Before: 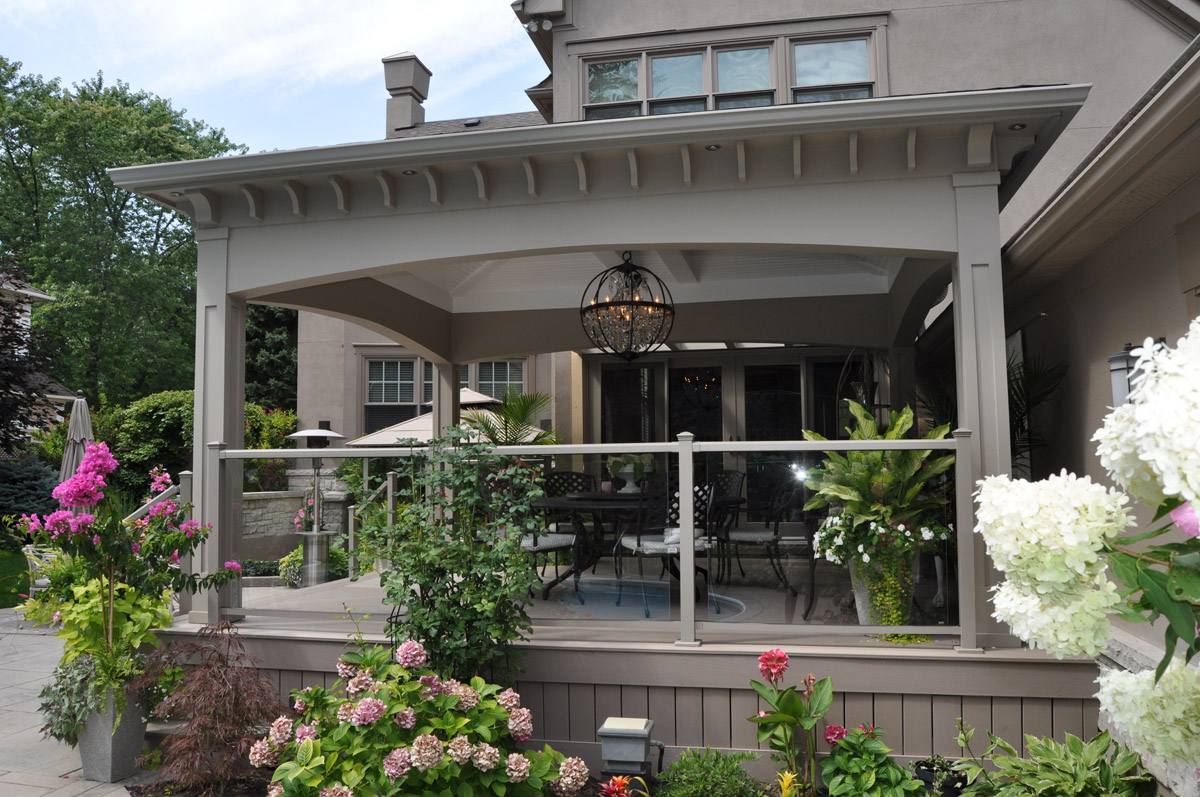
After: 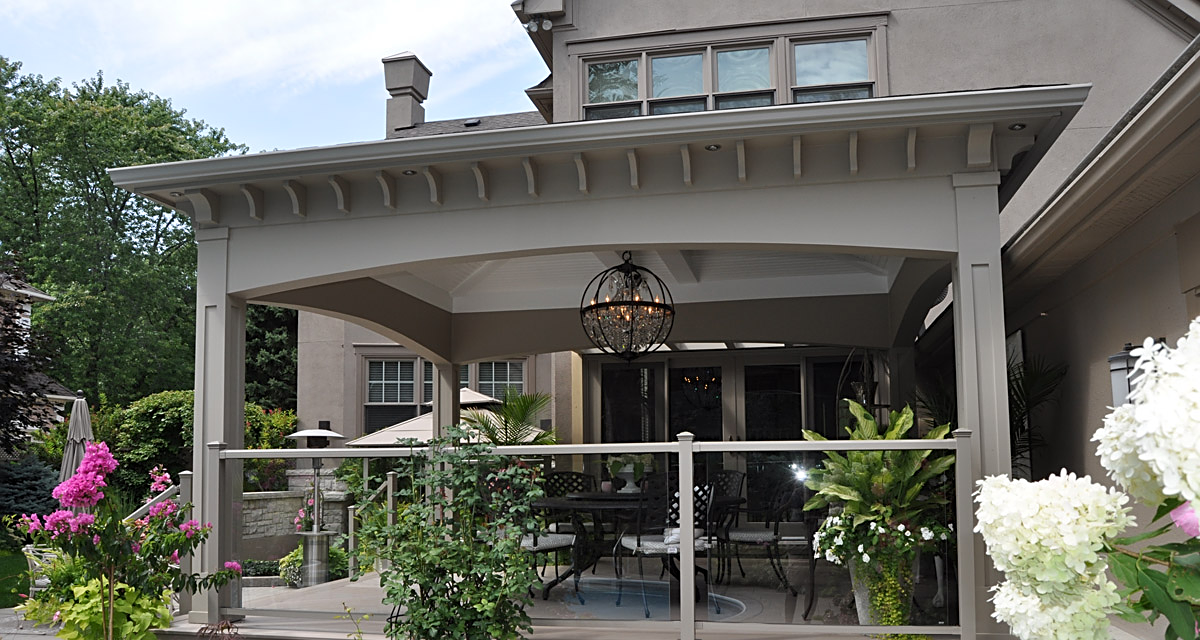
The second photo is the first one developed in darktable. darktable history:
crop: bottom 19.644%
sharpen: on, module defaults
